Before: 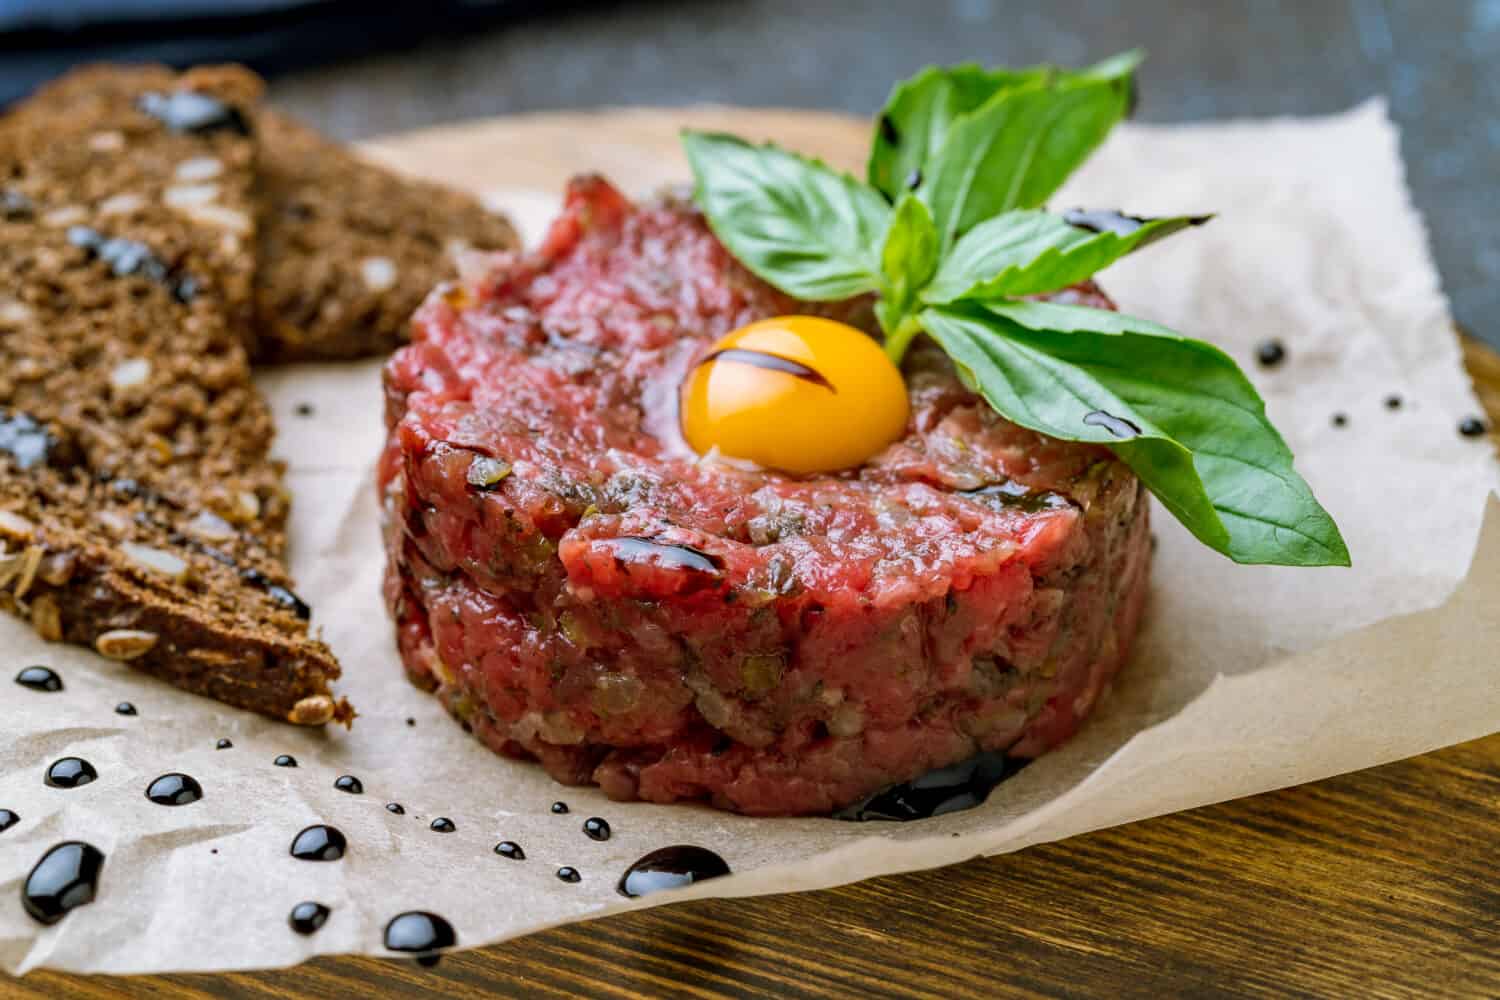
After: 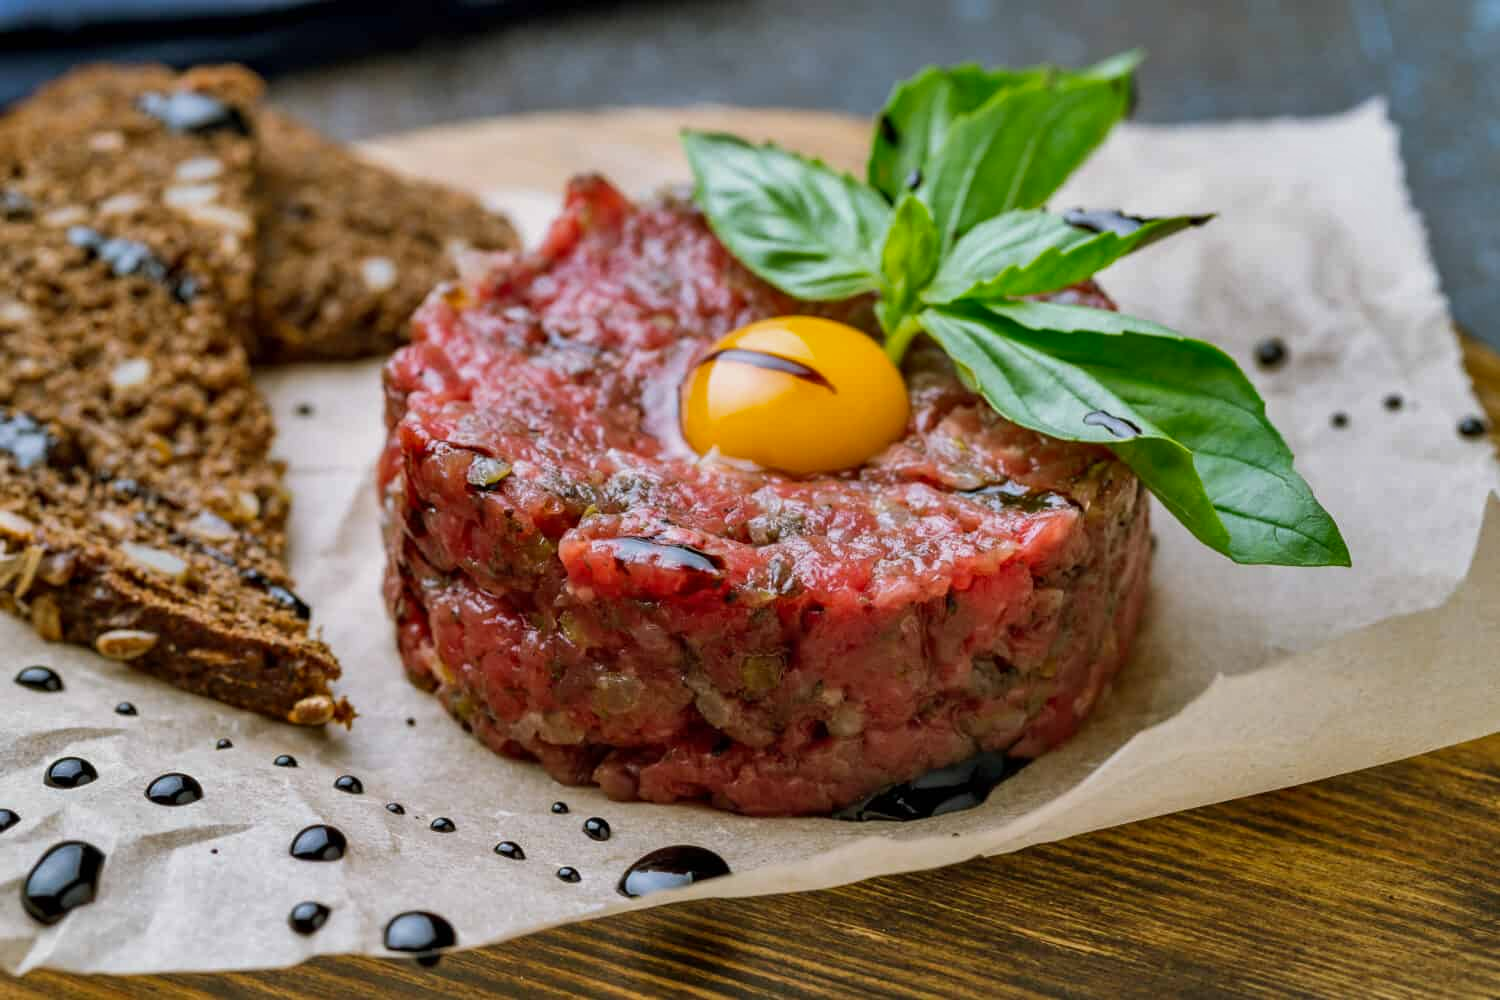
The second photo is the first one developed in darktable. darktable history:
shadows and highlights: white point adjustment -3.77, highlights -63.32, soften with gaussian
